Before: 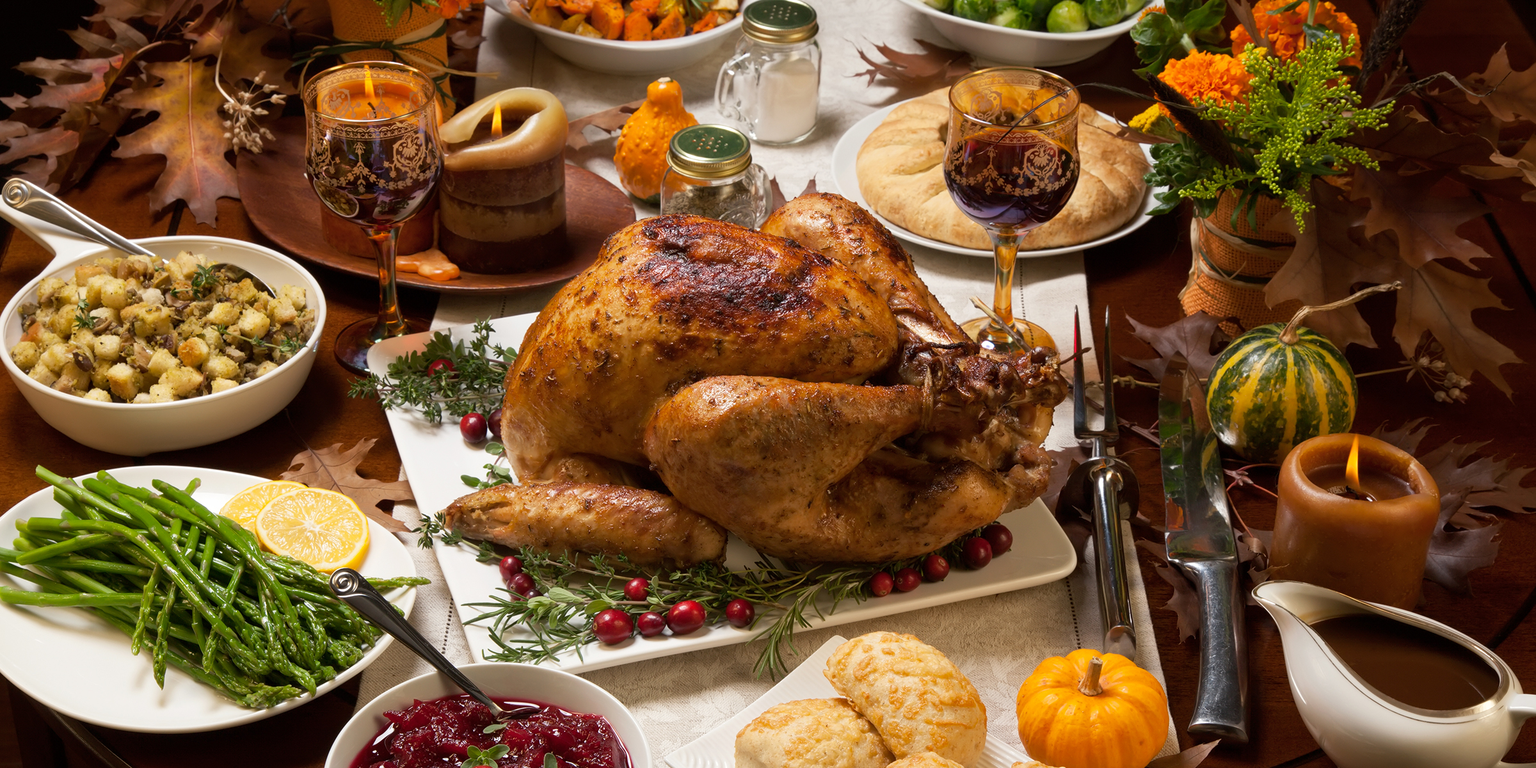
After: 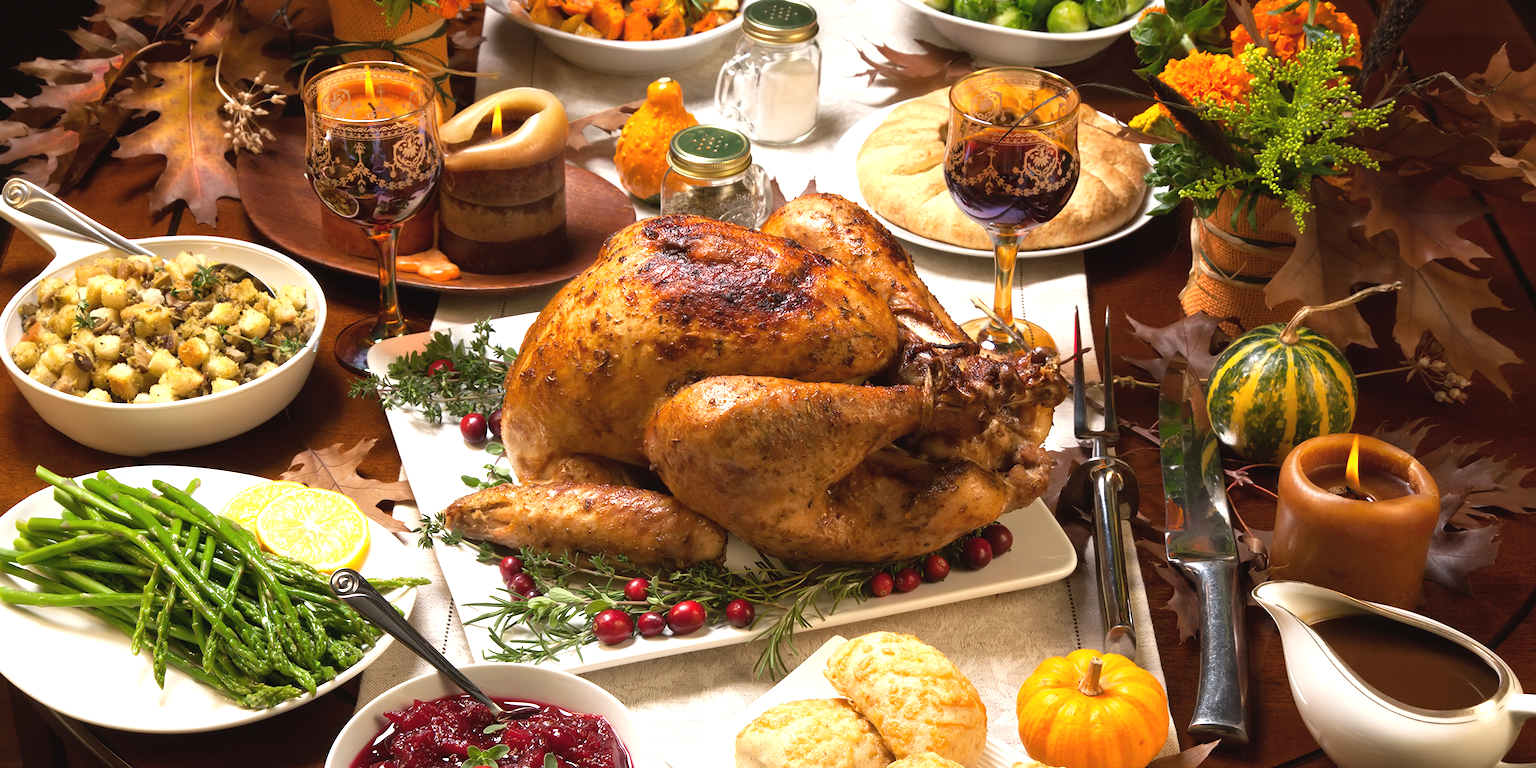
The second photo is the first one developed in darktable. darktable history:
color correction: highlights b* -0.02
exposure: black level correction -0.002, exposure 0.706 EV, compensate highlight preservation false
